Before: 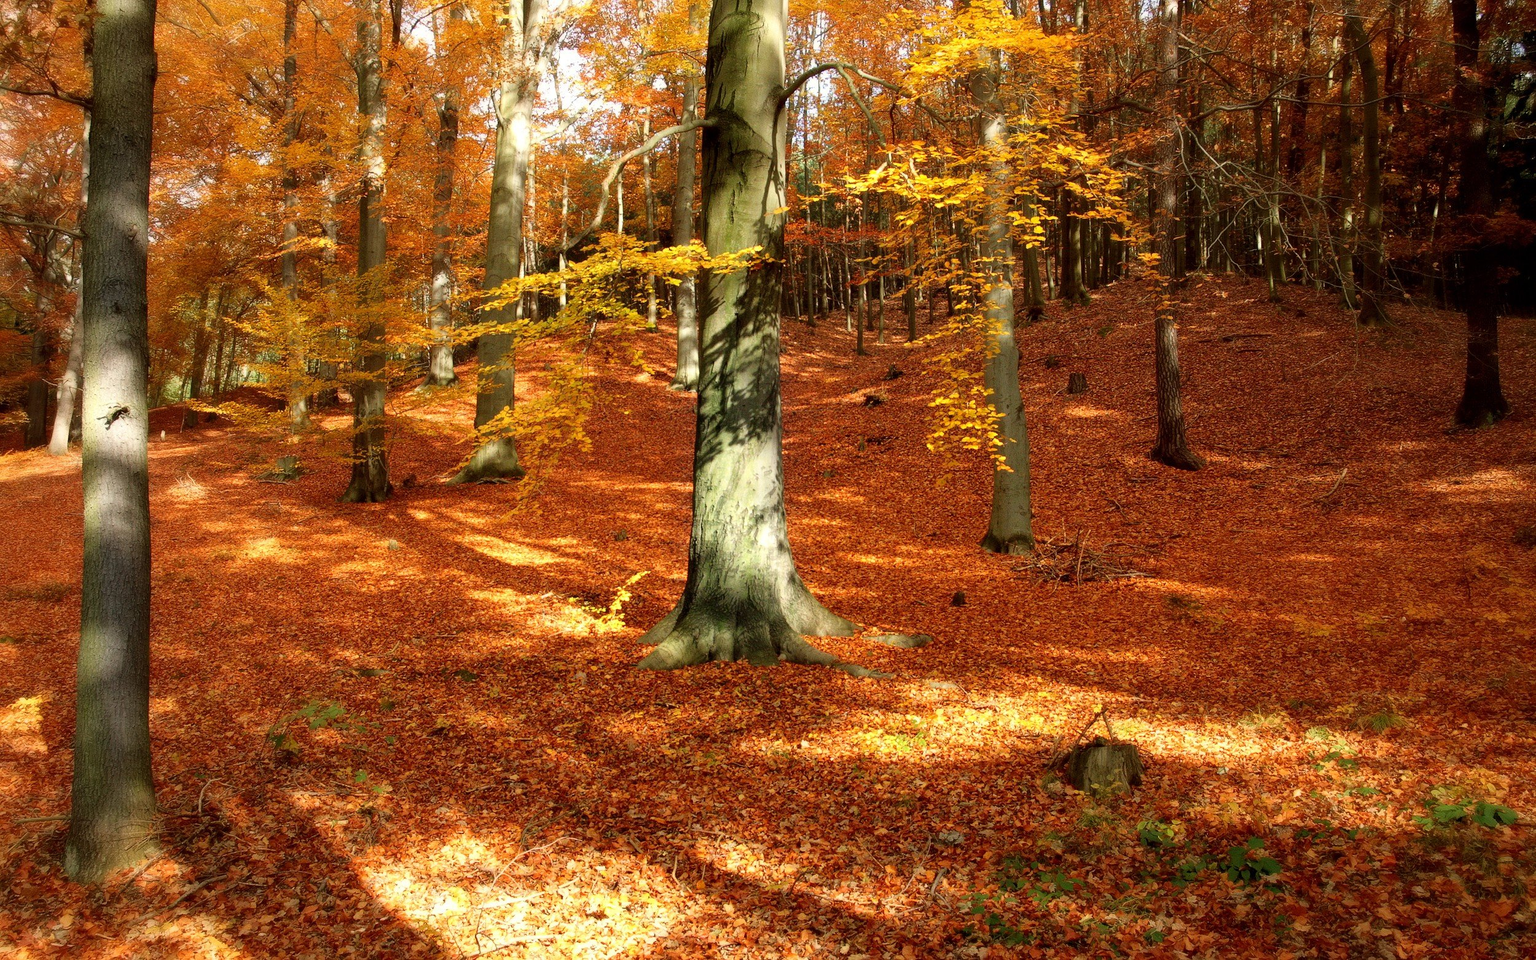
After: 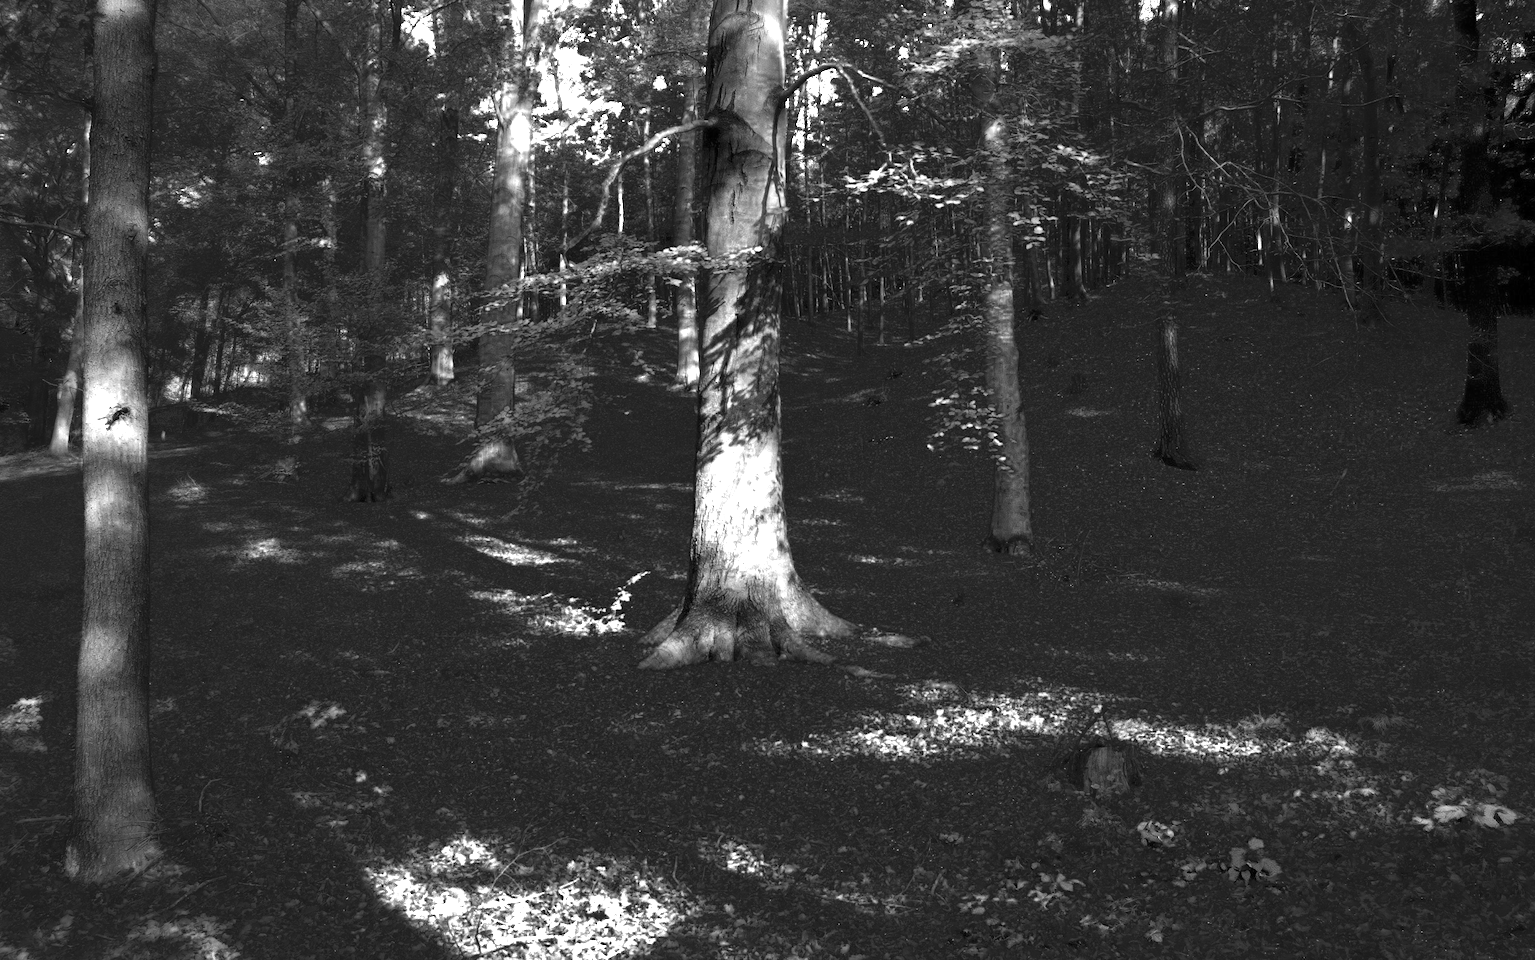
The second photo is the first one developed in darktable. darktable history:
exposure: exposure 0.441 EV, compensate exposure bias true, compensate highlight preservation false
color balance rgb: linear chroma grading › global chroma 25.533%, perceptual saturation grading › global saturation 29.472%, contrast -9.811%
levels: levels [0, 0.394, 0.787]
color zones: curves: ch0 [(0.002, 0.589) (0.107, 0.484) (0.146, 0.249) (0.217, 0.352) (0.309, 0.525) (0.39, 0.404) (0.455, 0.169) (0.597, 0.055) (0.724, 0.212) (0.775, 0.691) (0.869, 0.571) (1, 0.587)]; ch1 [(0, 0) (0.143, 0) (0.286, 0) (0.429, 0) (0.571, 0) (0.714, 0) (0.857, 0)], mix 101.08%
